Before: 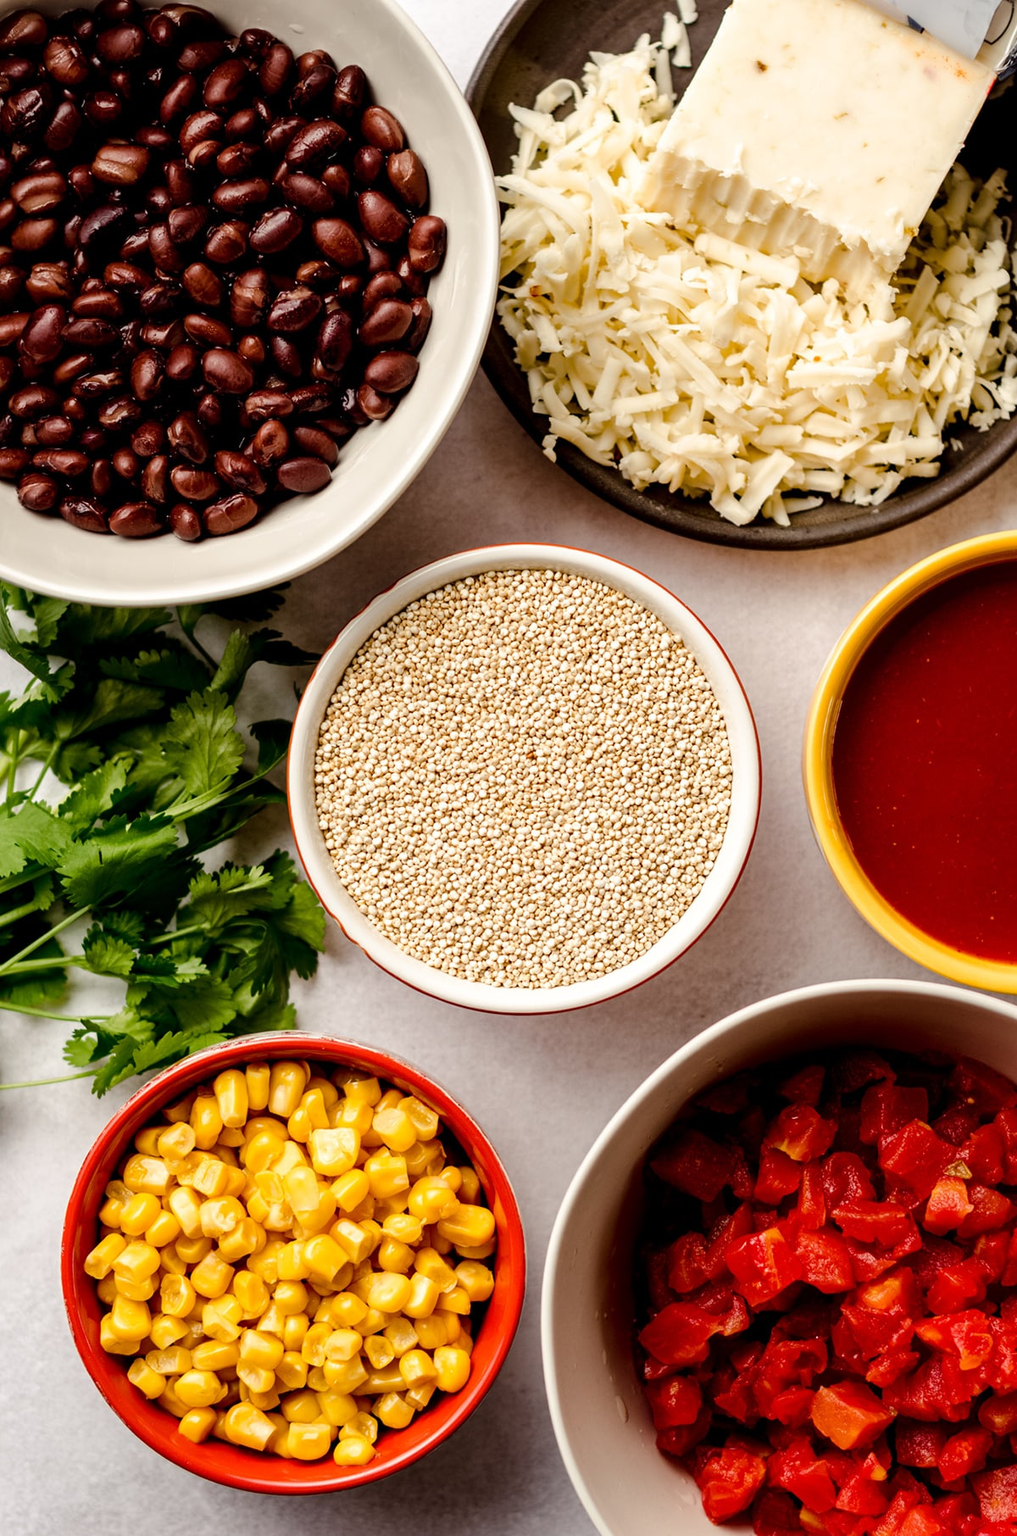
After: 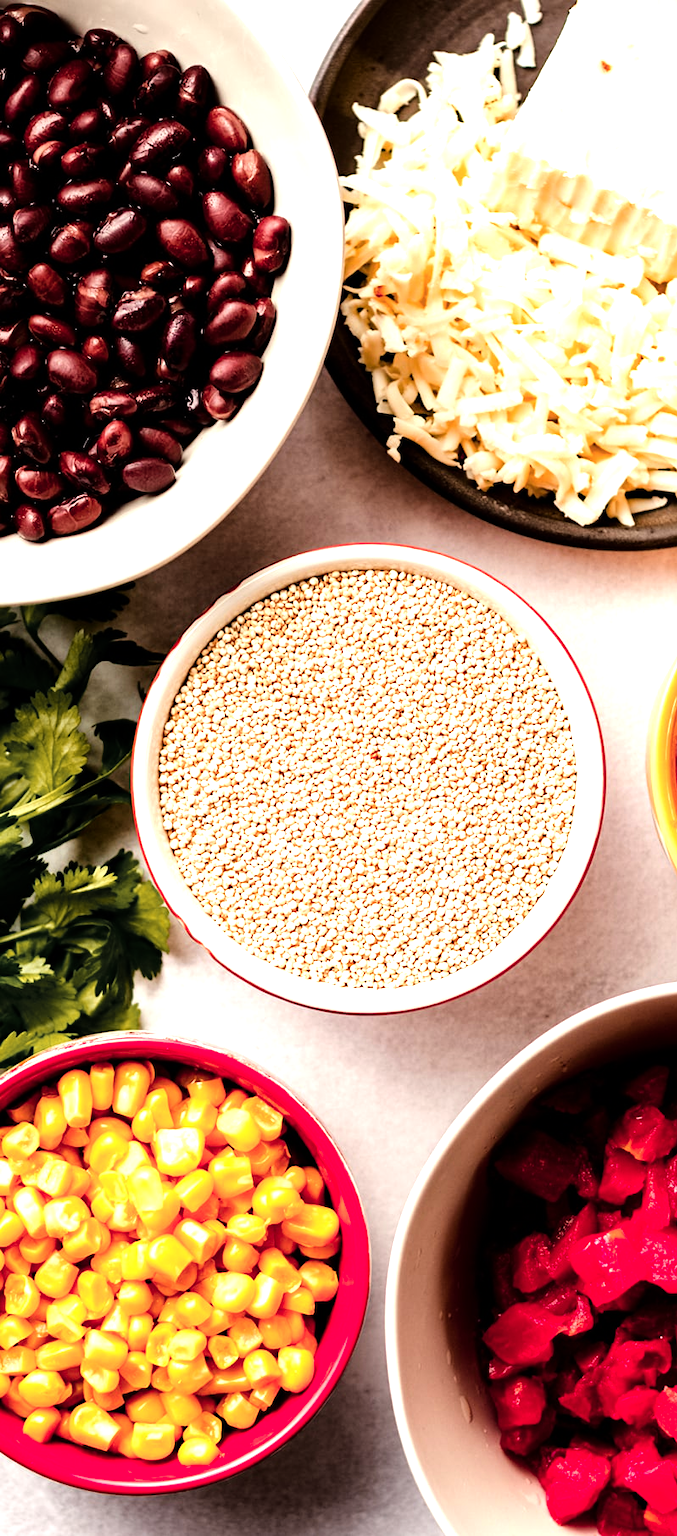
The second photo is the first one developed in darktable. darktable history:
color zones: curves: ch1 [(0.263, 0.53) (0.376, 0.287) (0.487, 0.512) (0.748, 0.547) (1, 0.513)]; ch2 [(0.262, 0.45) (0.751, 0.477)]
crop and rotate: left 15.38%, right 18.035%
tone equalizer: -8 EV -1.11 EV, -7 EV -0.991 EV, -6 EV -0.884 EV, -5 EV -0.581 EV, -3 EV 0.587 EV, -2 EV 0.875 EV, -1 EV 0.992 EV, +0 EV 1.08 EV, mask exposure compensation -0.49 EV
